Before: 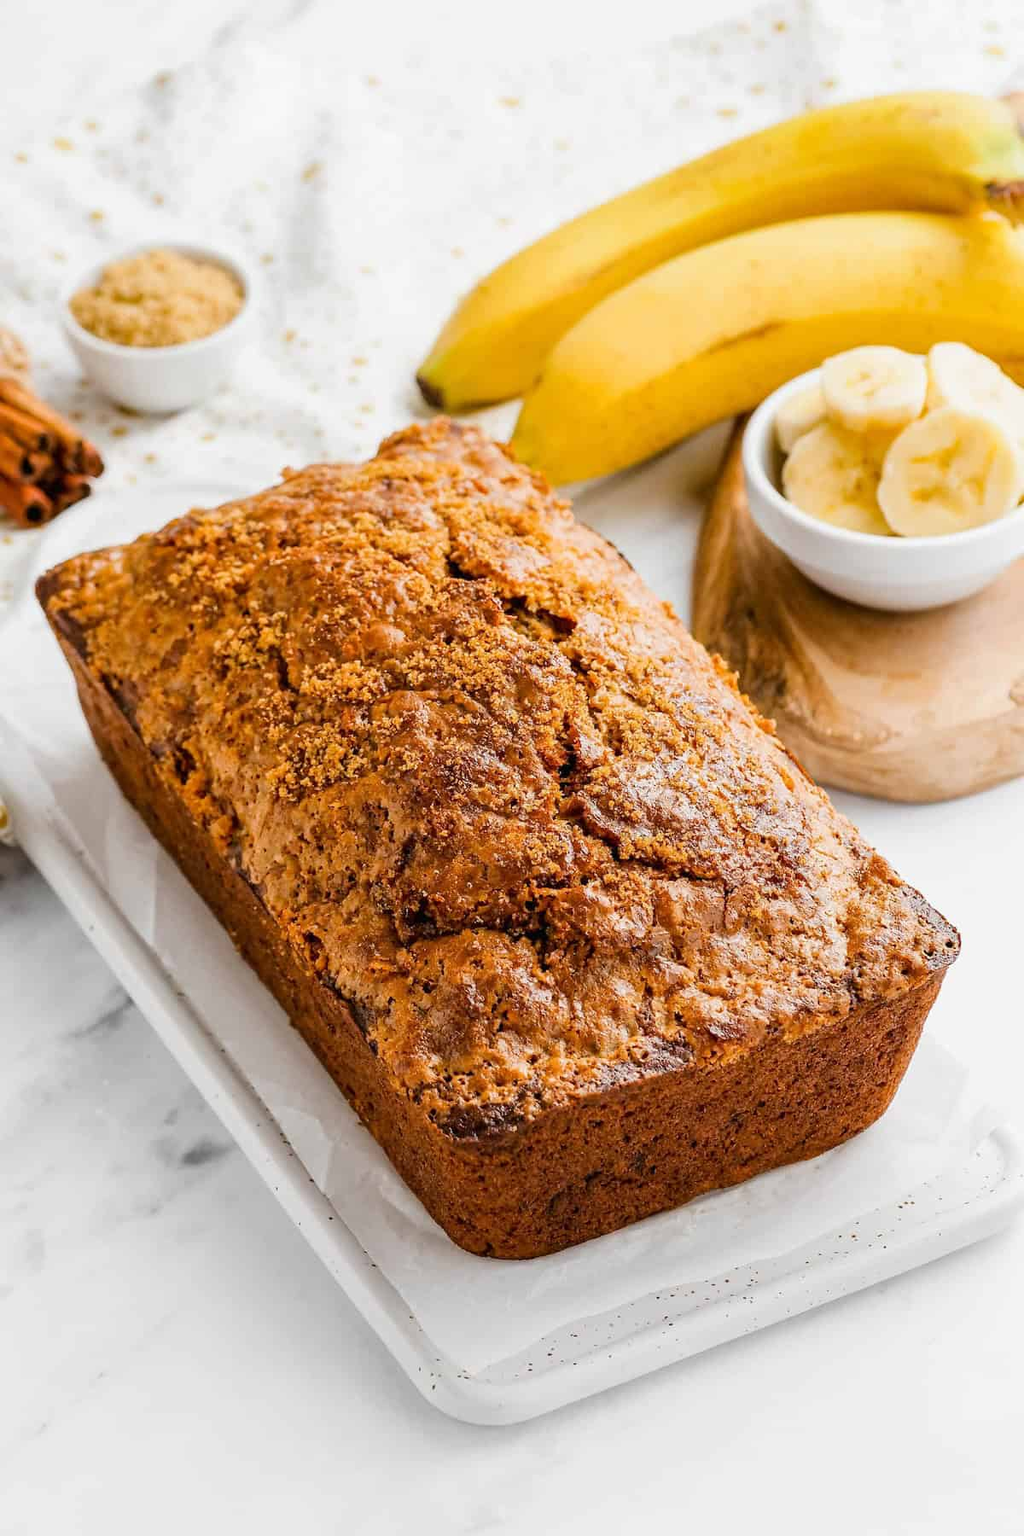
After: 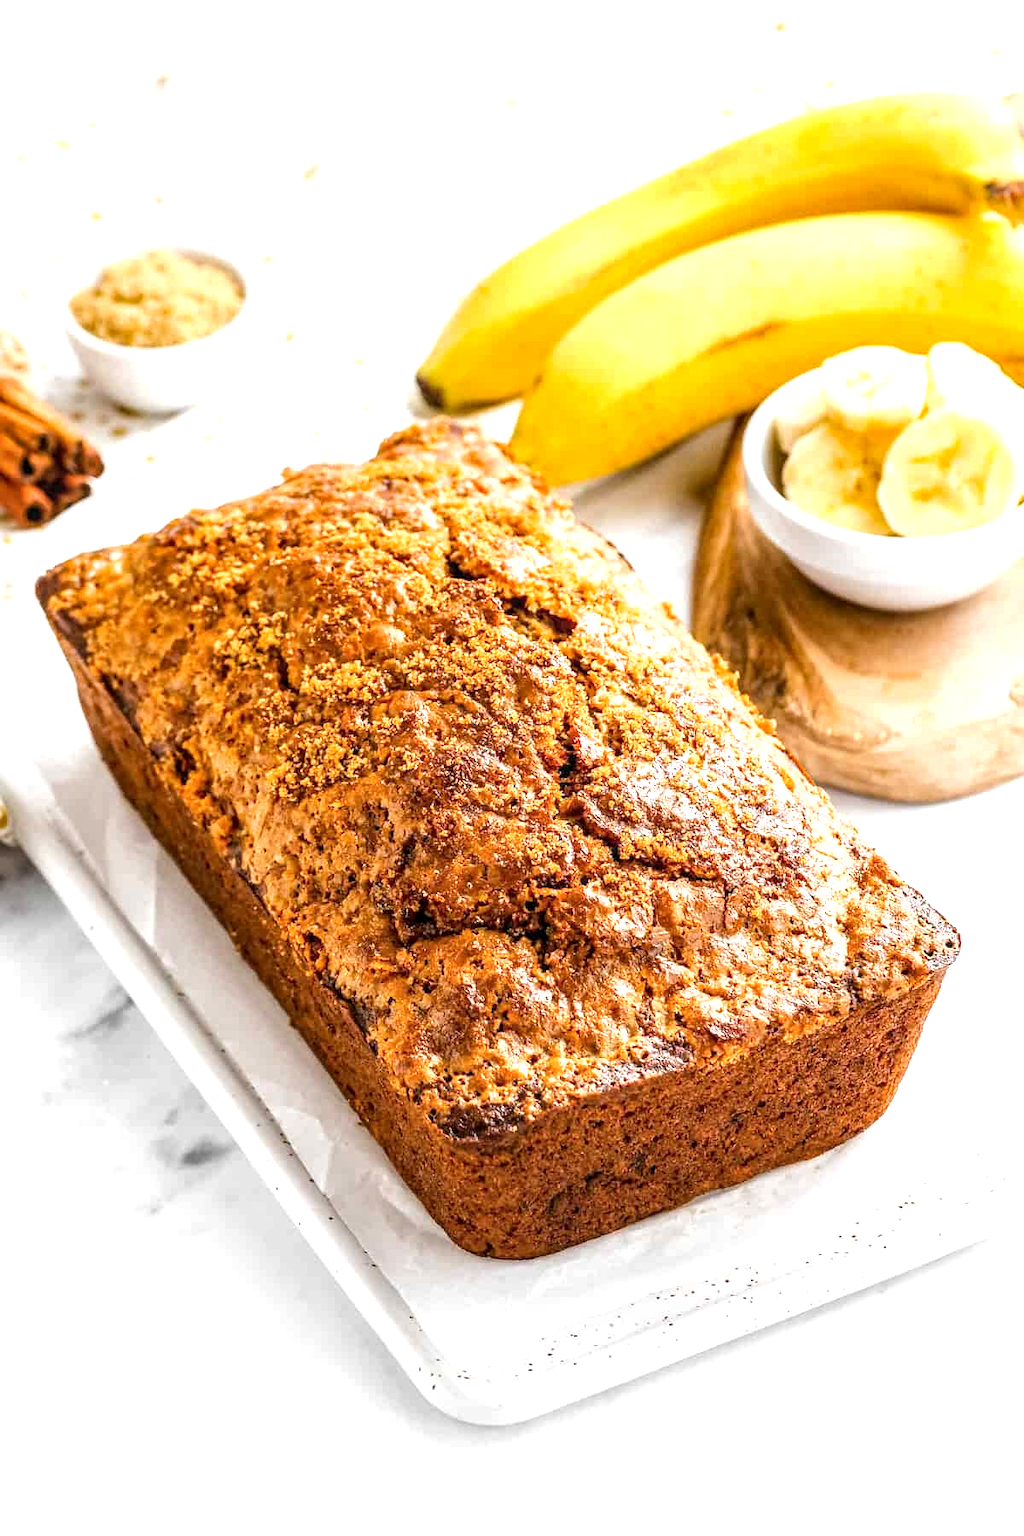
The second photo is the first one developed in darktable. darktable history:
exposure: exposure 0.74 EV, compensate highlight preservation false
local contrast: detail 130%
